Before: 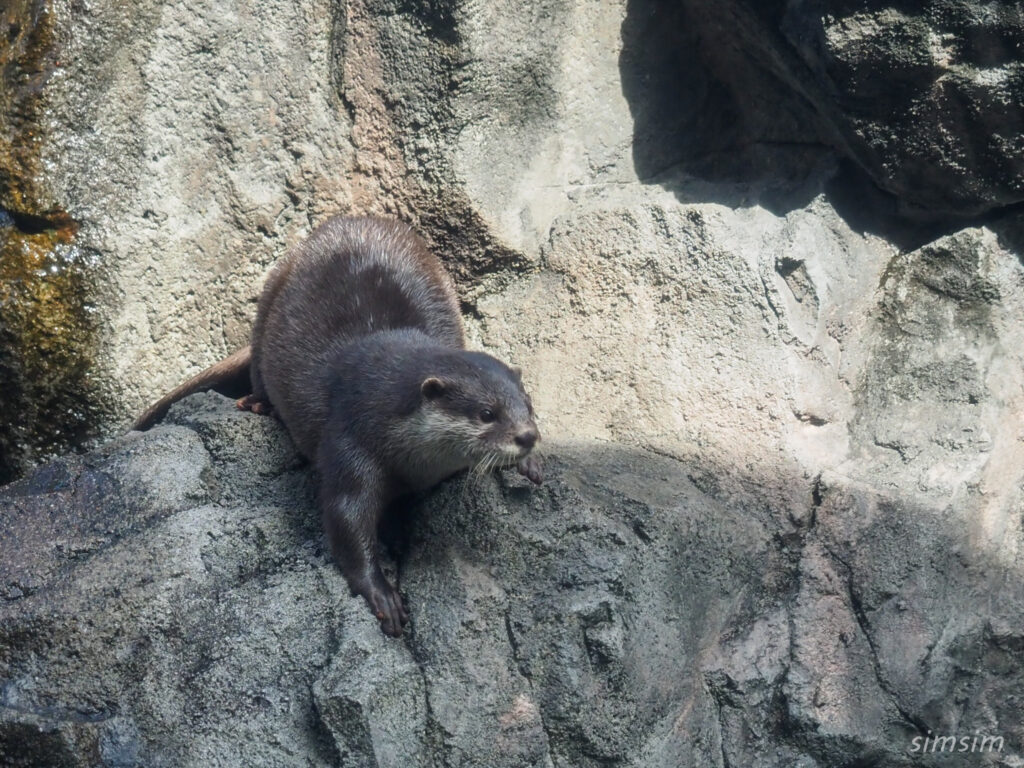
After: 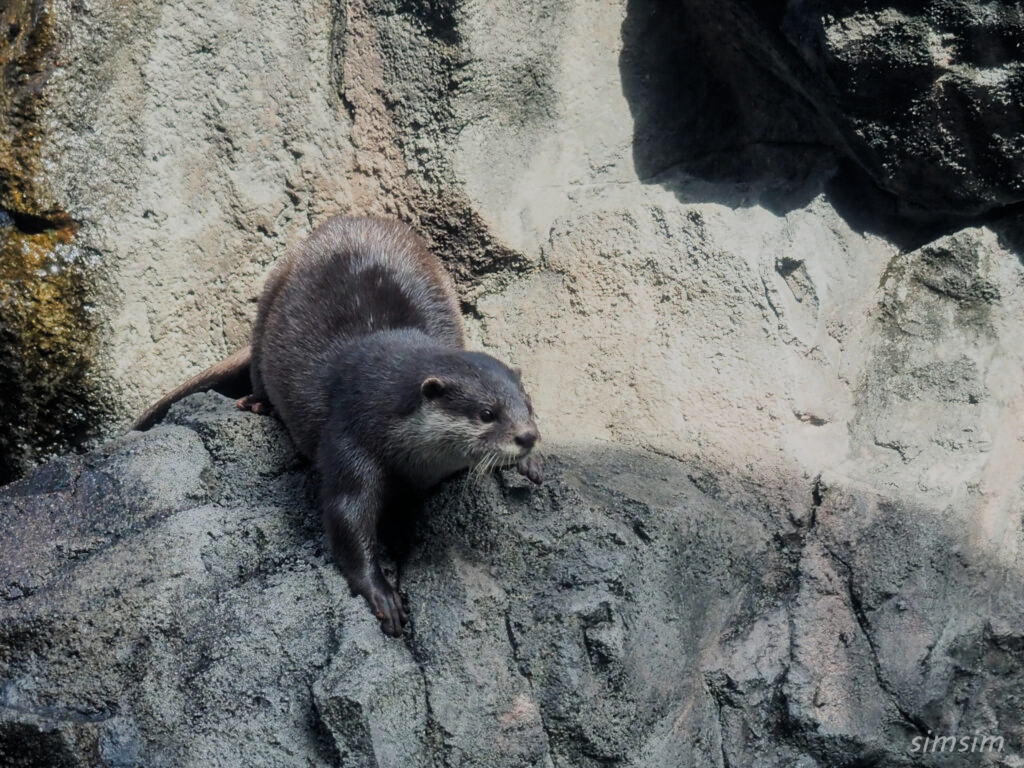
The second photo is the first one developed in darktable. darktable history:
filmic rgb: black relative exposure -9.22 EV, white relative exposure 6.77 EV, hardness 3.07, contrast 1.05
color balance: mode lift, gamma, gain (sRGB)
